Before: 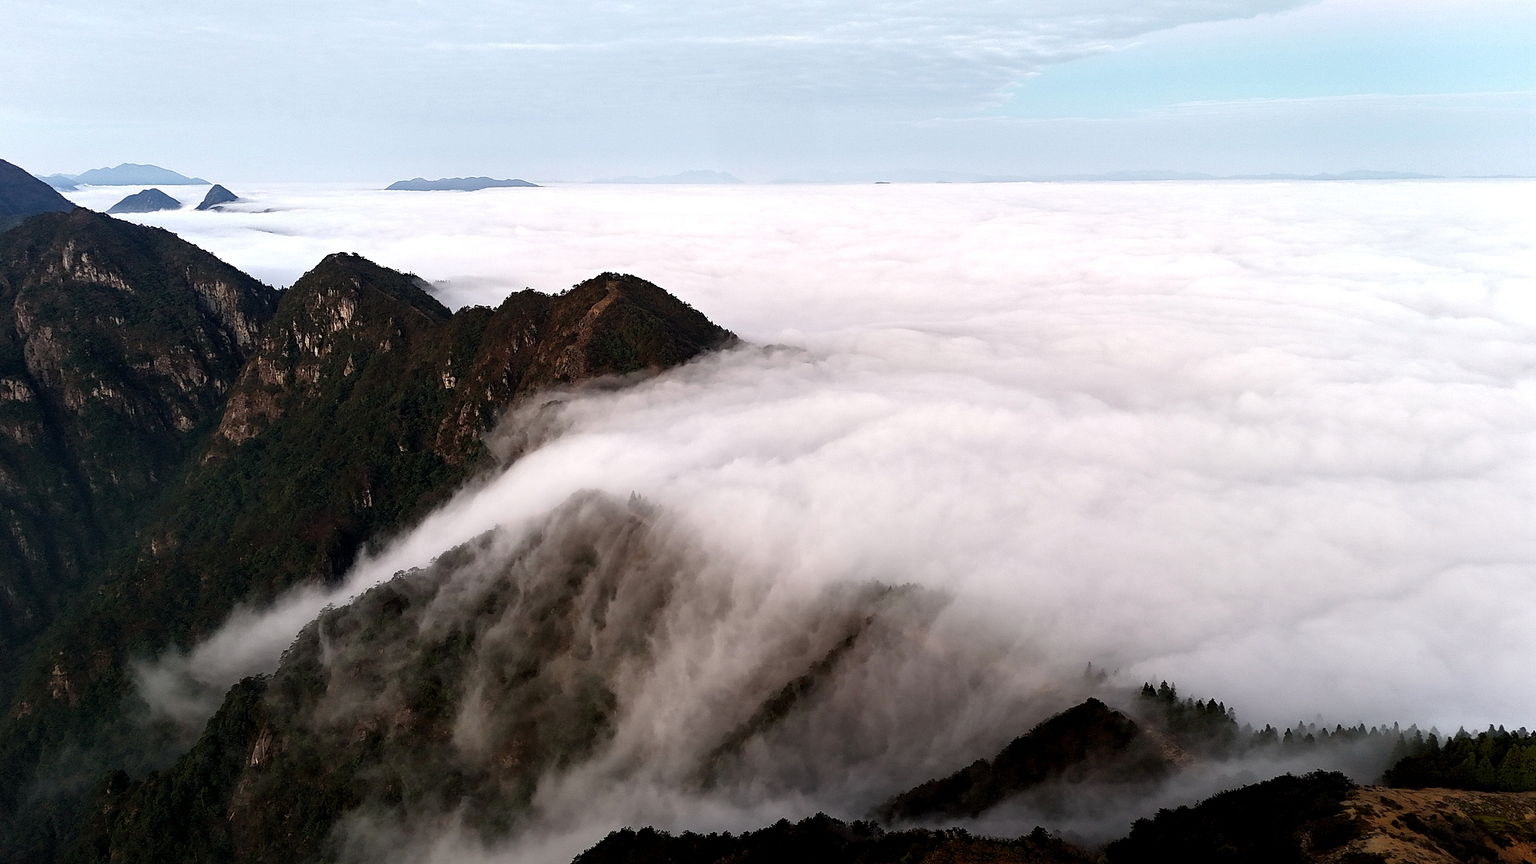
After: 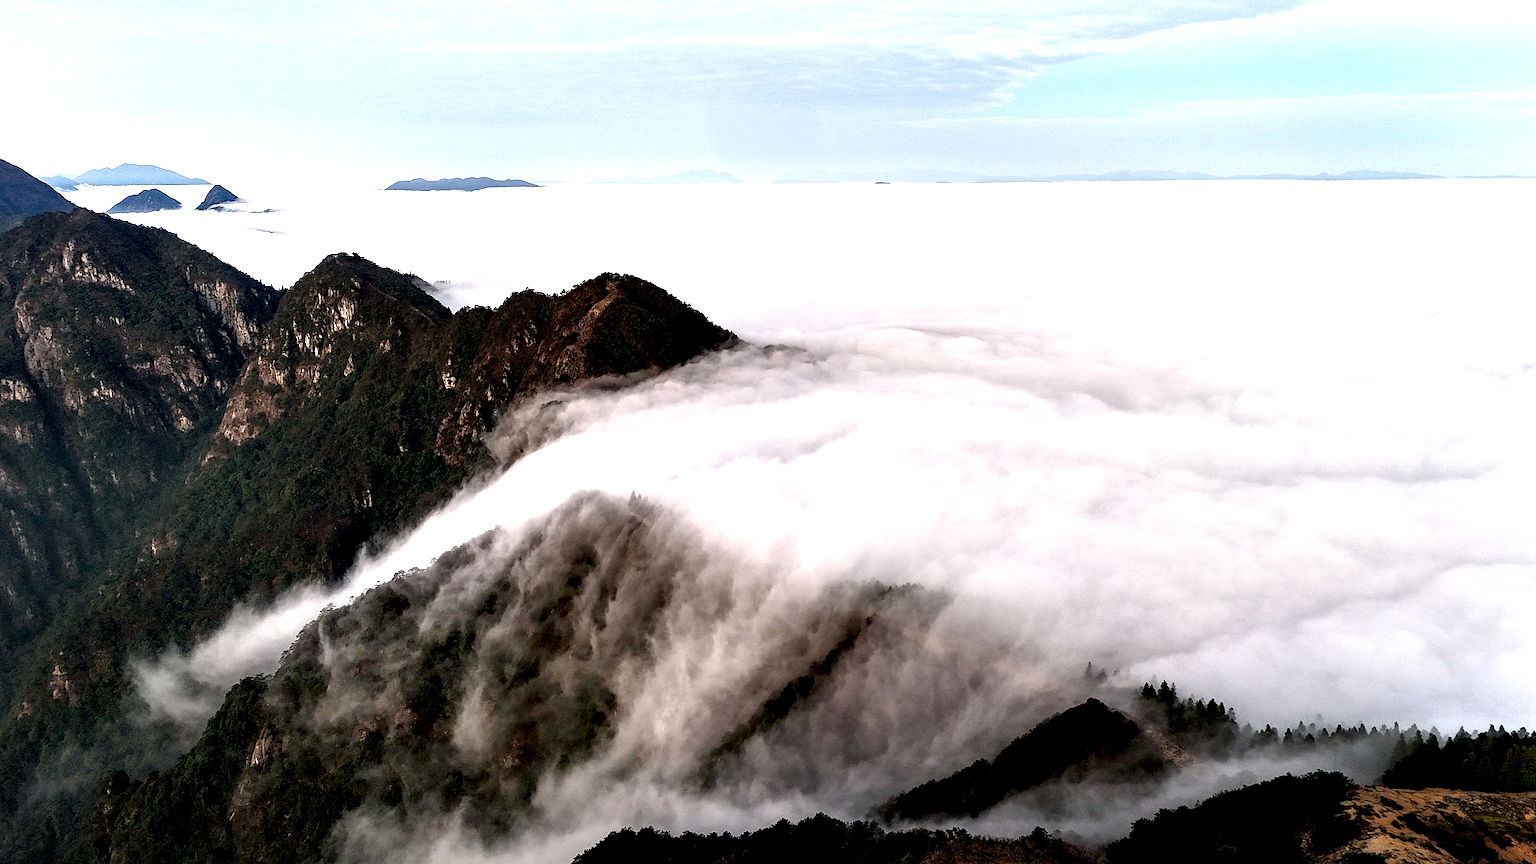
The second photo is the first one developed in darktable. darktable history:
contrast equalizer: octaves 7, y [[0.6 ×6], [0.55 ×6], [0 ×6], [0 ×6], [0 ×6]]
exposure: exposure 0.444 EV, compensate highlight preservation false
local contrast: on, module defaults
